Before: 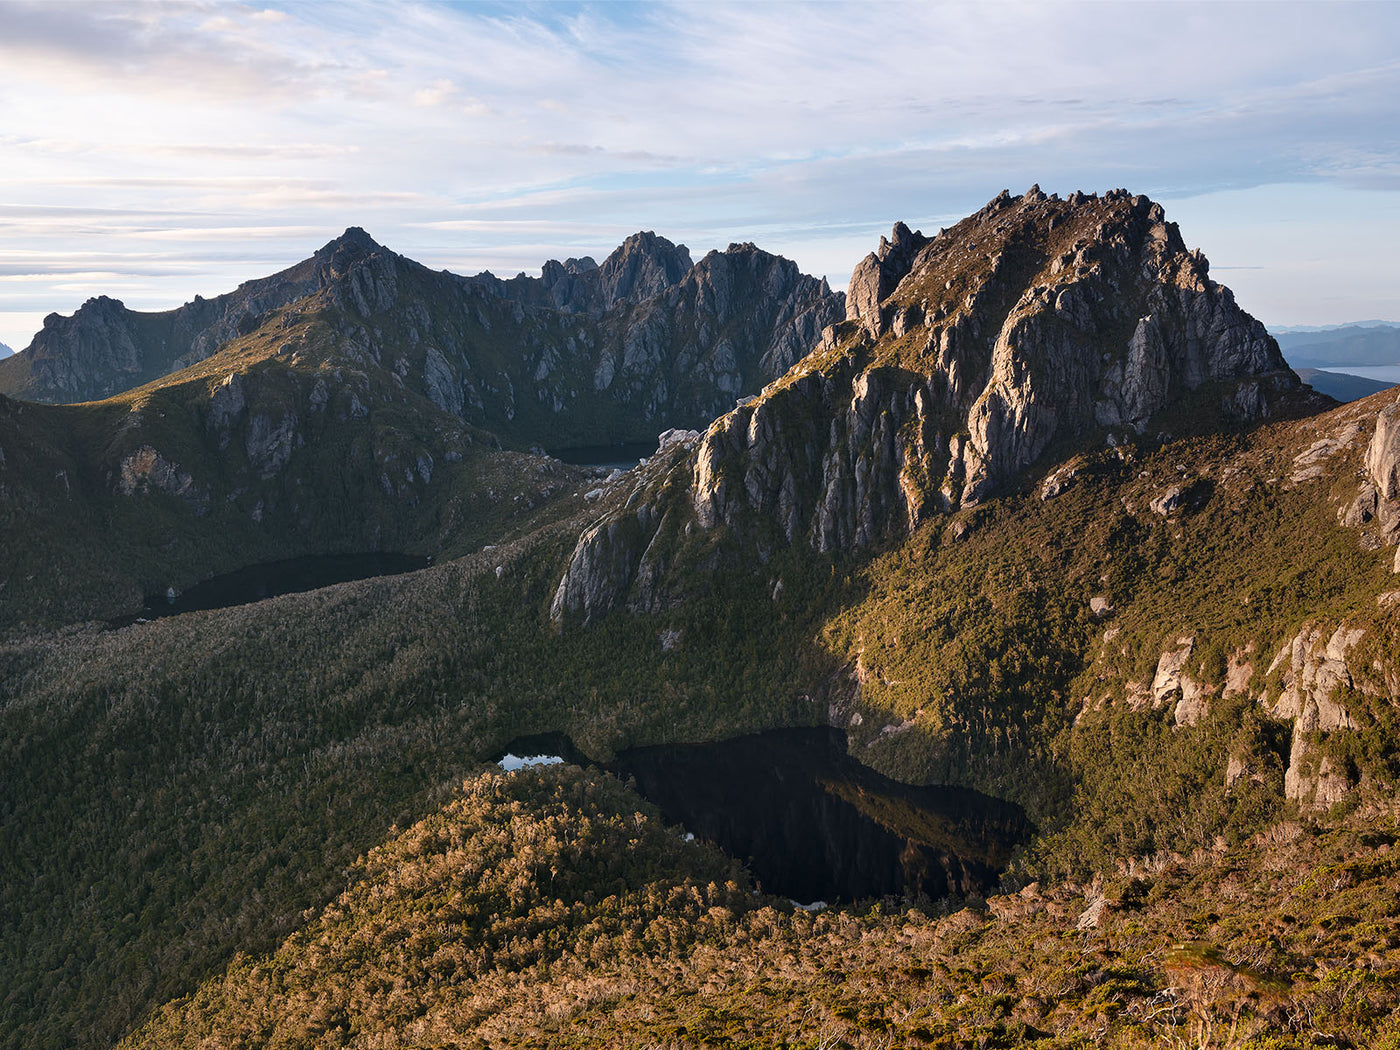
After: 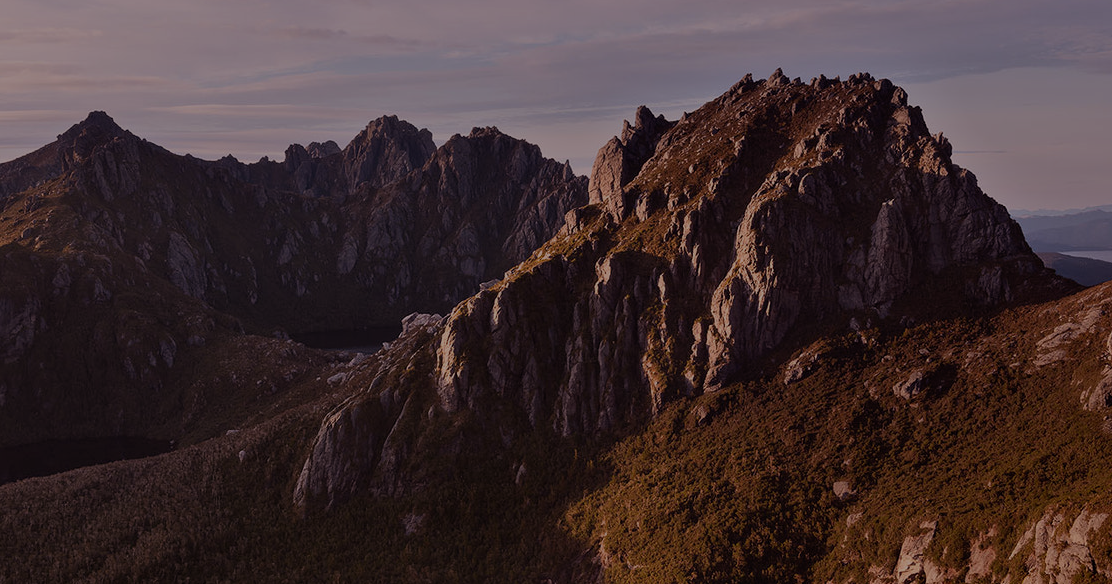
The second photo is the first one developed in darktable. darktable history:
crop: left 18.38%, top 11.092%, right 2.134%, bottom 33.217%
rgb levels: mode RGB, independent channels, levels [[0, 0.474, 1], [0, 0.5, 1], [0, 0.5, 1]]
tone equalizer: -8 EV -2 EV, -7 EV -2 EV, -6 EV -2 EV, -5 EV -2 EV, -4 EV -2 EV, -3 EV -2 EV, -2 EV -2 EV, -1 EV -1.63 EV, +0 EV -2 EV
